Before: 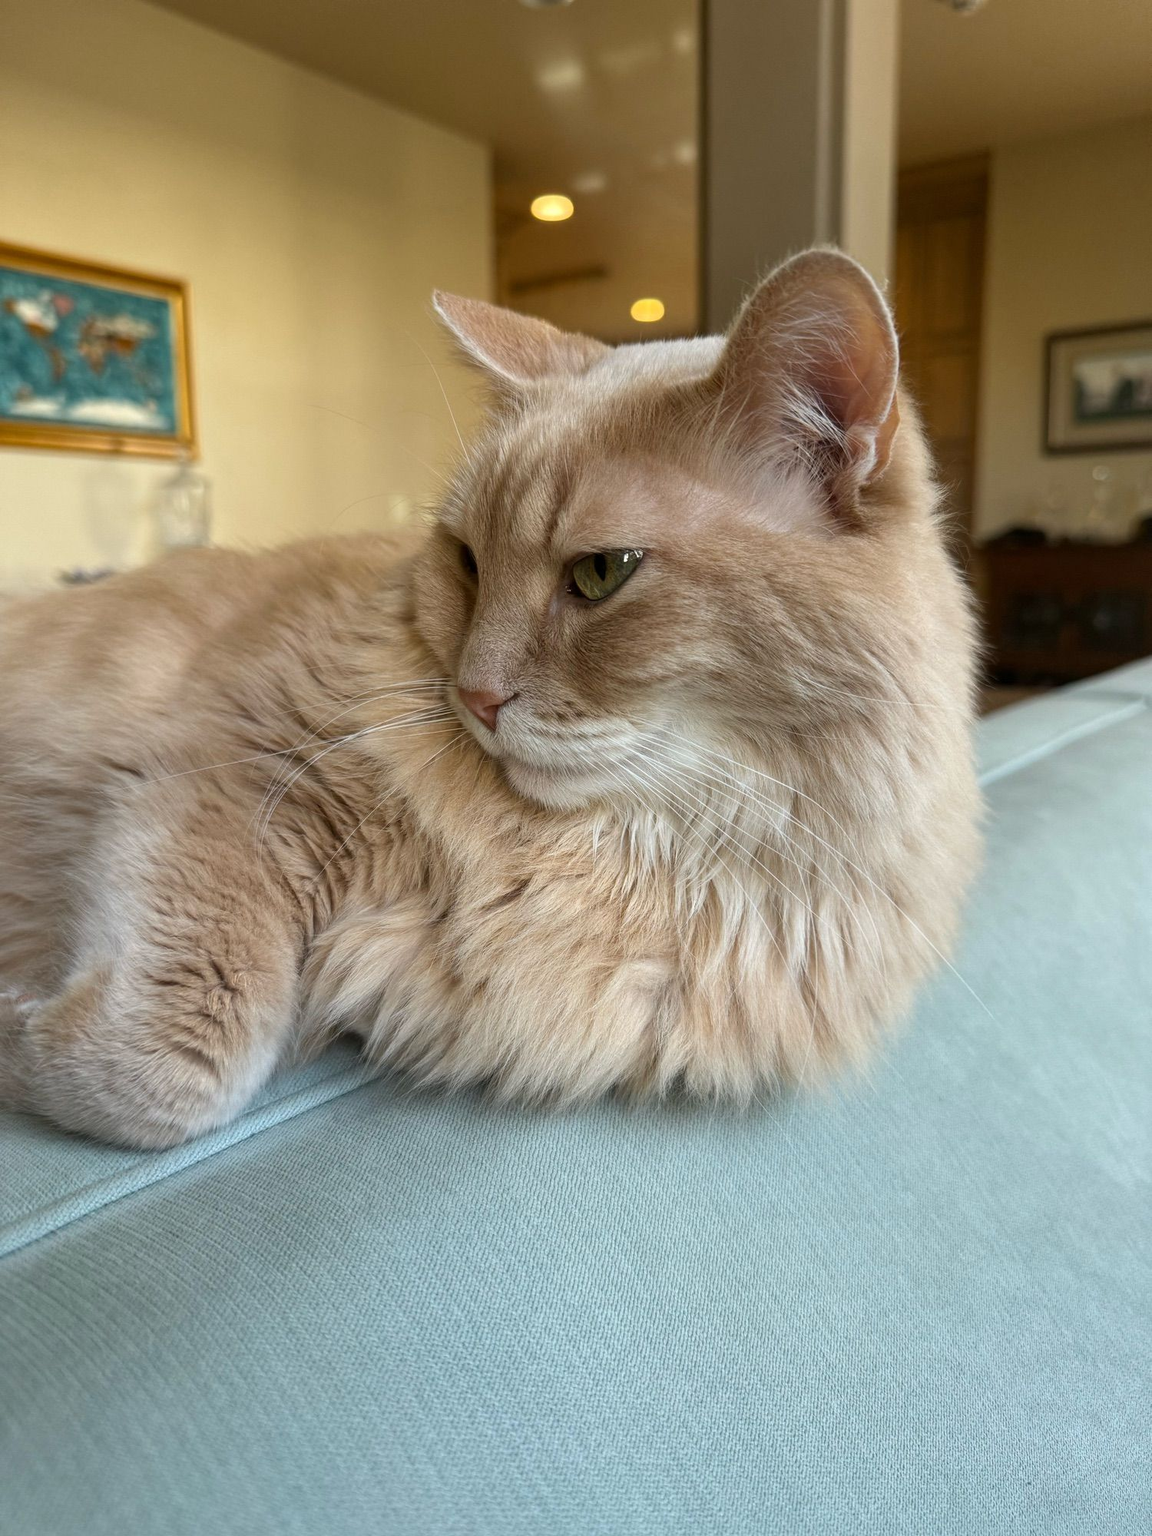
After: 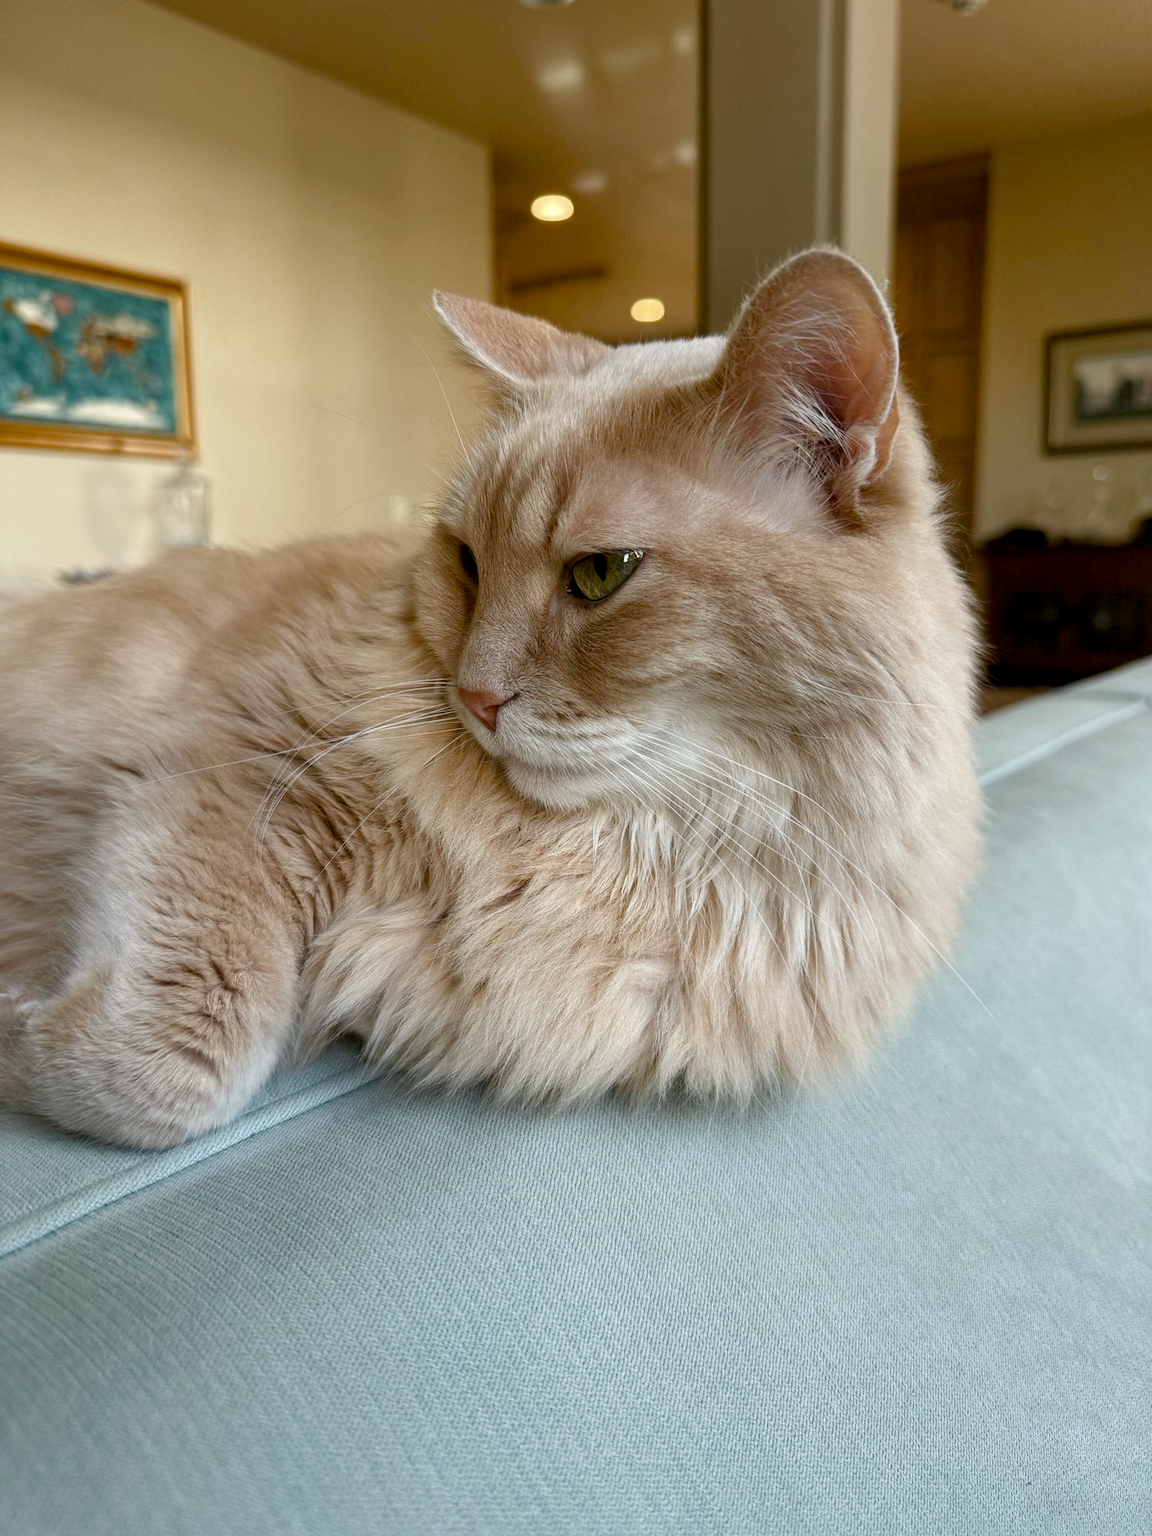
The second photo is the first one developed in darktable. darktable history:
exposure: black level correction 0.005, exposure 0.002 EV, compensate highlight preservation false
color balance rgb: linear chroma grading › global chroma -15.843%, perceptual saturation grading › global saturation 20%, perceptual saturation grading › highlights -49.501%, perceptual saturation grading › shadows 24.815%, global vibrance 20%
